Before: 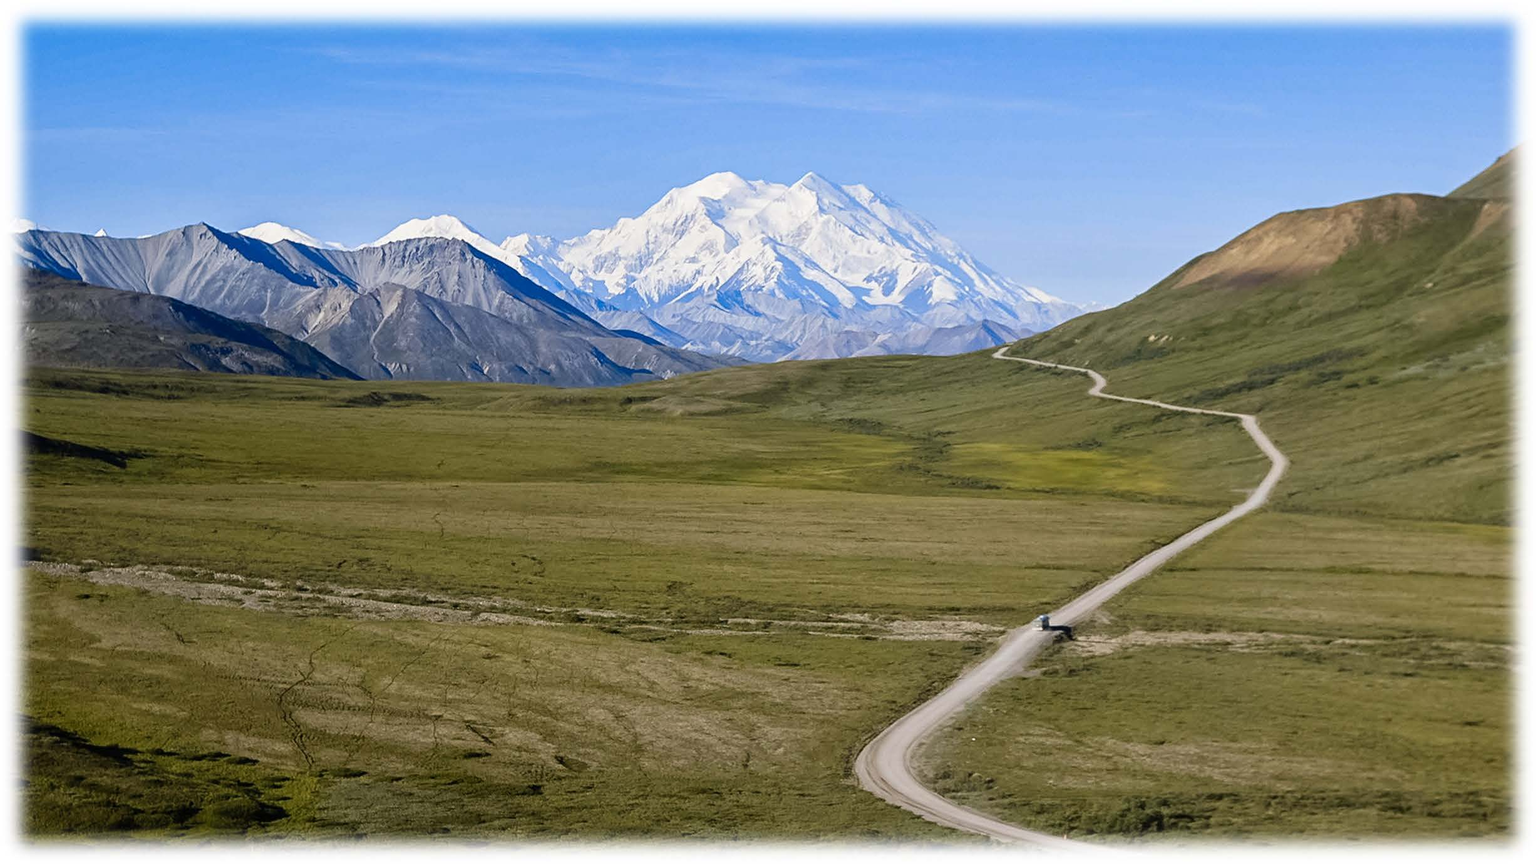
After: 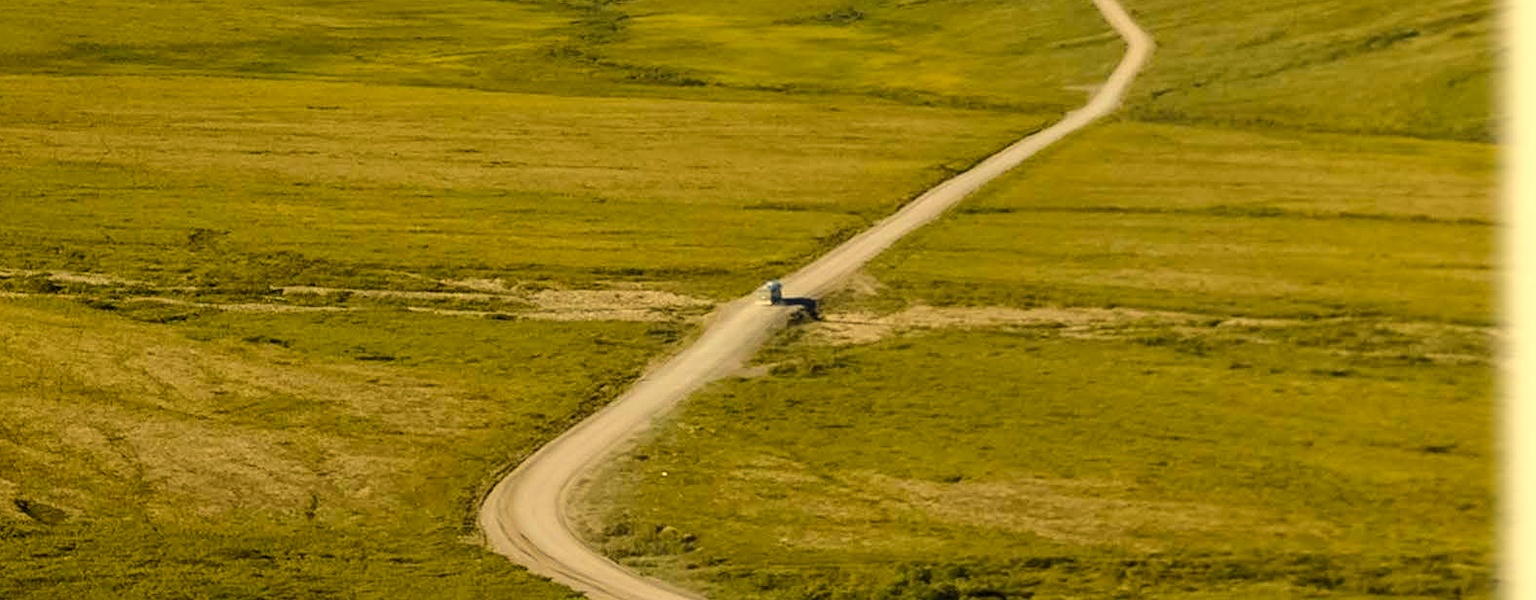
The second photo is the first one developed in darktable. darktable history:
local contrast: detail 110%
crop and rotate: left 35.509%, top 50.238%, bottom 4.934%
white balance: red 1.08, blue 0.791
color balance rgb: perceptual saturation grading › global saturation 25%, perceptual brilliance grading › mid-tones 10%, perceptual brilliance grading › shadows 15%, global vibrance 20%
